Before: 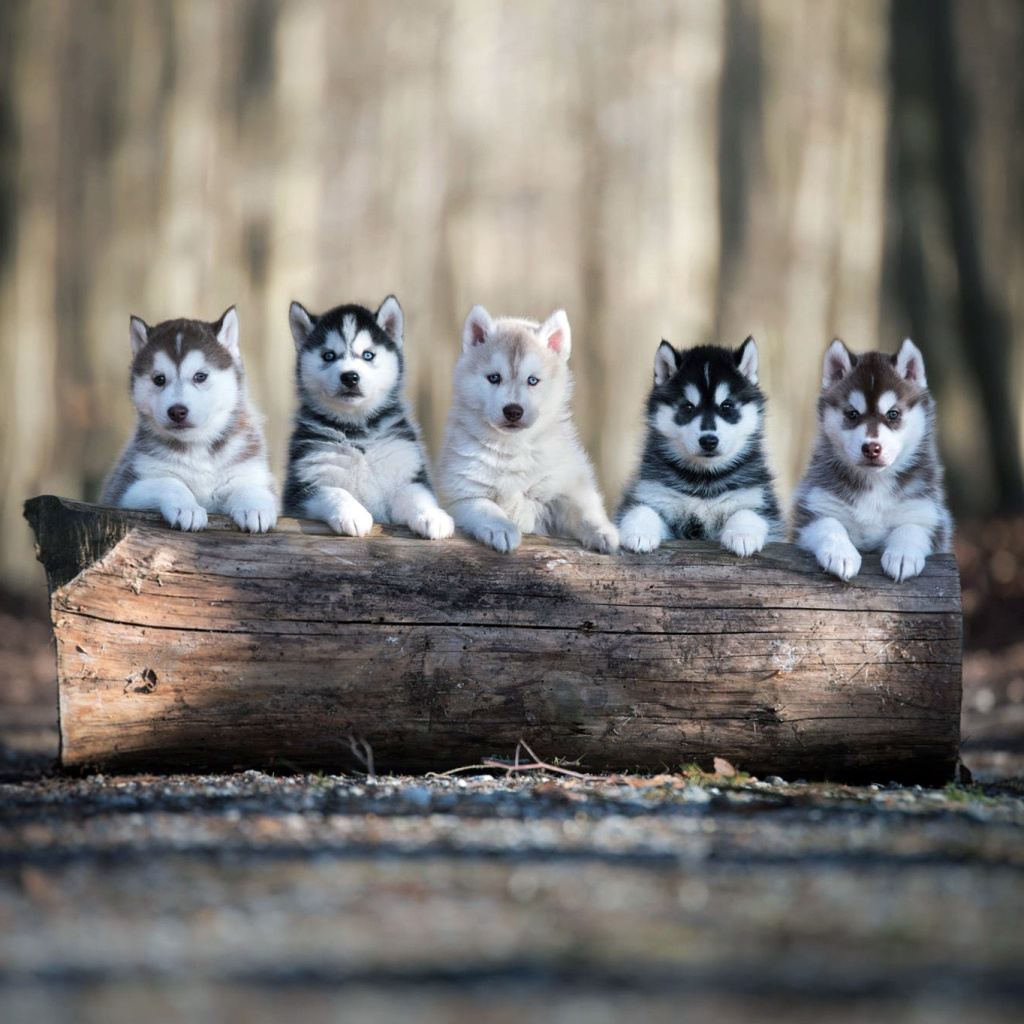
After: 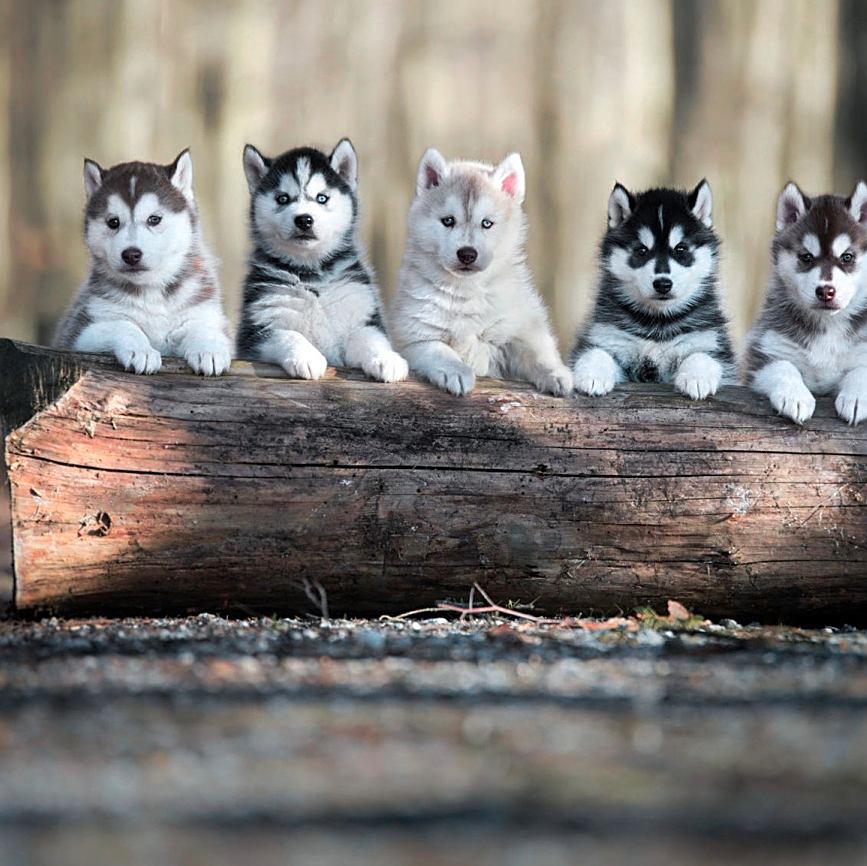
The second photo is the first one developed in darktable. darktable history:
crop and rotate: left 4.565%, top 15.378%, right 10.671%
color correction: highlights a* -0.159, highlights b* 0.122
sharpen: on, module defaults
color zones: curves: ch0 [(0, 0.533) (0.126, 0.533) (0.234, 0.533) (0.368, 0.357) (0.5, 0.5) (0.625, 0.5) (0.74, 0.637) (0.875, 0.5)]; ch1 [(0.004, 0.708) (0.129, 0.662) (0.25, 0.5) (0.375, 0.331) (0.496, 0.396) (0.625, 0.649) (0.739, 0.26) (0.875, 0.5) (1, 0.478)]; ch2 [(0, 0.409) (0.132, 0.403) (0.236, 0.558) (0.379, 0.448) (0.5, 0.5) (0.625, 0.5) (0.691, 0.39) (0.875, 0.5)]
